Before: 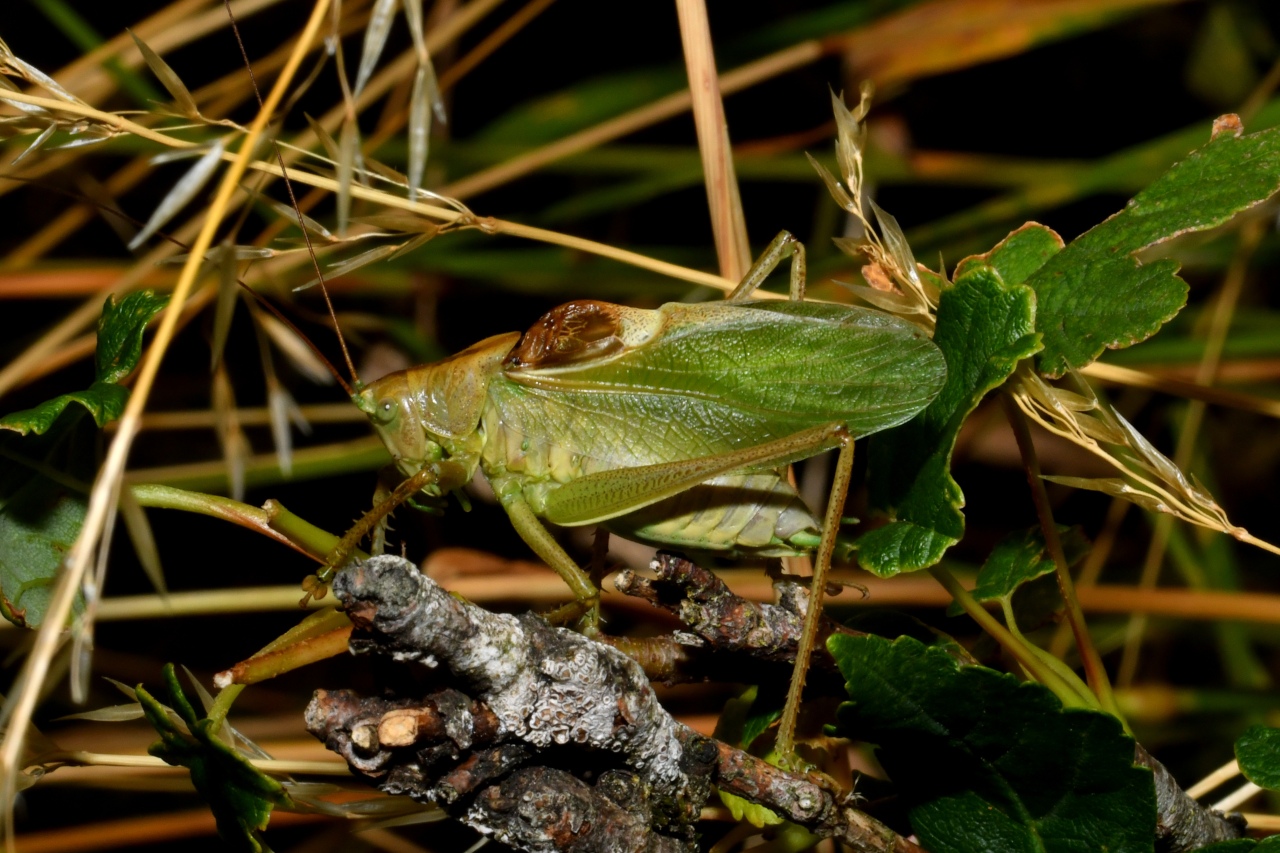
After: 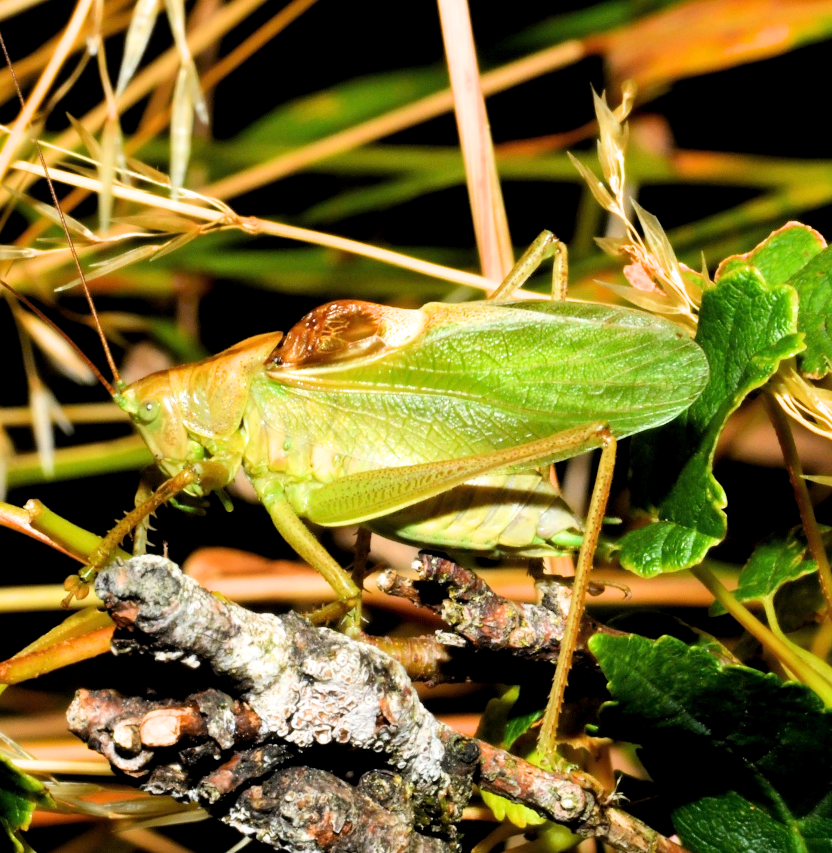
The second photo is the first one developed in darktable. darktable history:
levels: levels [0.016, 0.5, 0.996]
filmic rgb: black relative exposure -7.65 EV, white relative exposure 4.56 EV, hardness 3.61, color science v6 (2022), iterations of high-quality reconstruction 0
crop and rotate: left 18.663%, right 16.299%
exposure: exposure 2.192 EV, compensate highlight preservation false
